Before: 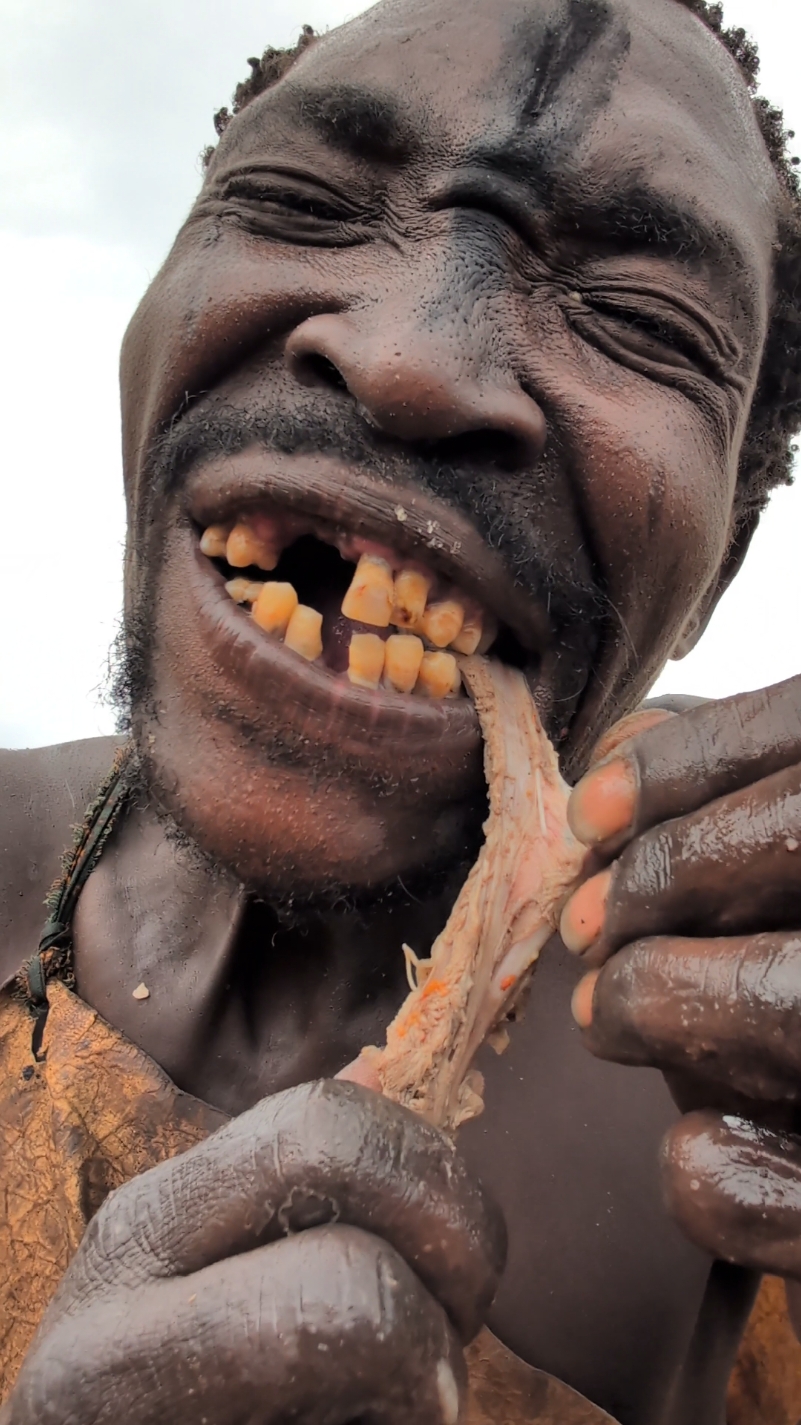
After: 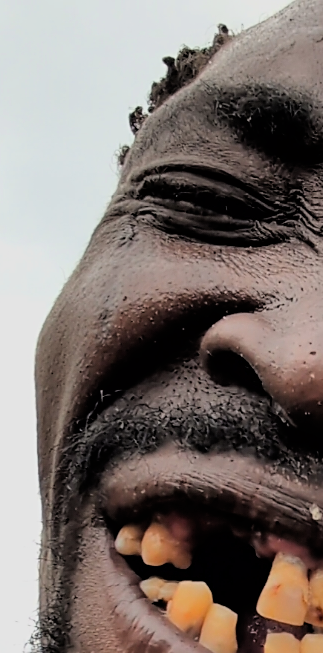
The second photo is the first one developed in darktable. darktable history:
sharpen: on, module defaults
crop and rotate: left 10.821%, top 0.116%, right 48.847%, bottom 54.034%
filmic rgb: black relative exposure -5.14 EV, white relative exposure 3.97 EV, hardness 2.89, contrast 1.301, color science v6 (2022), iterations of high-quality reconstruction 10
